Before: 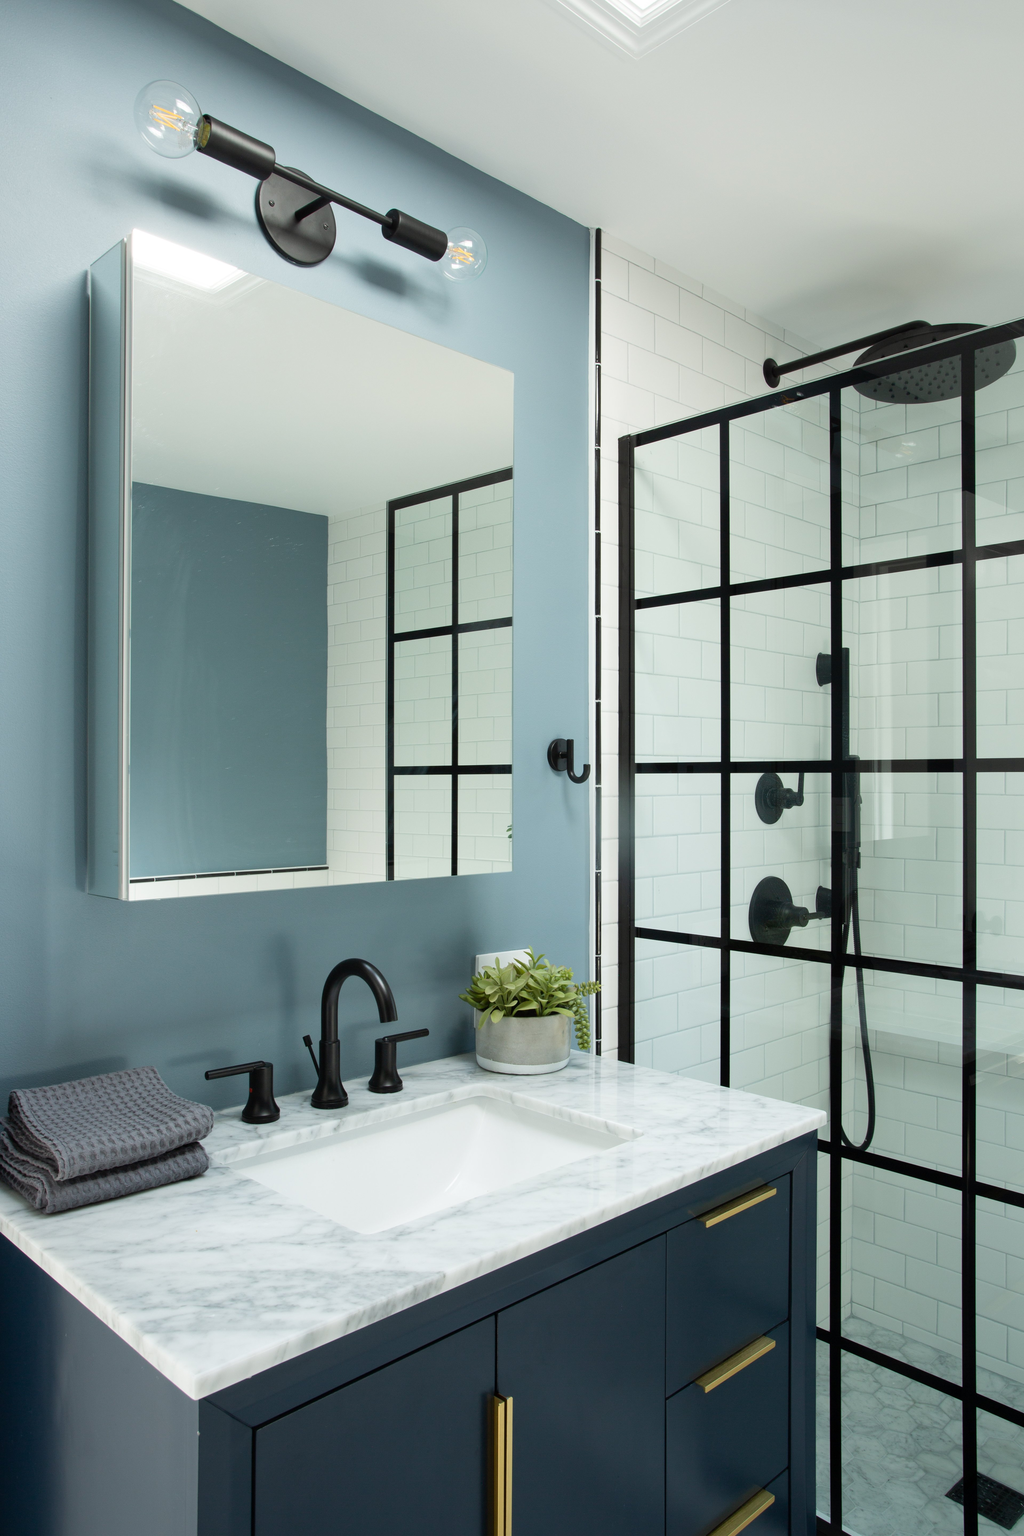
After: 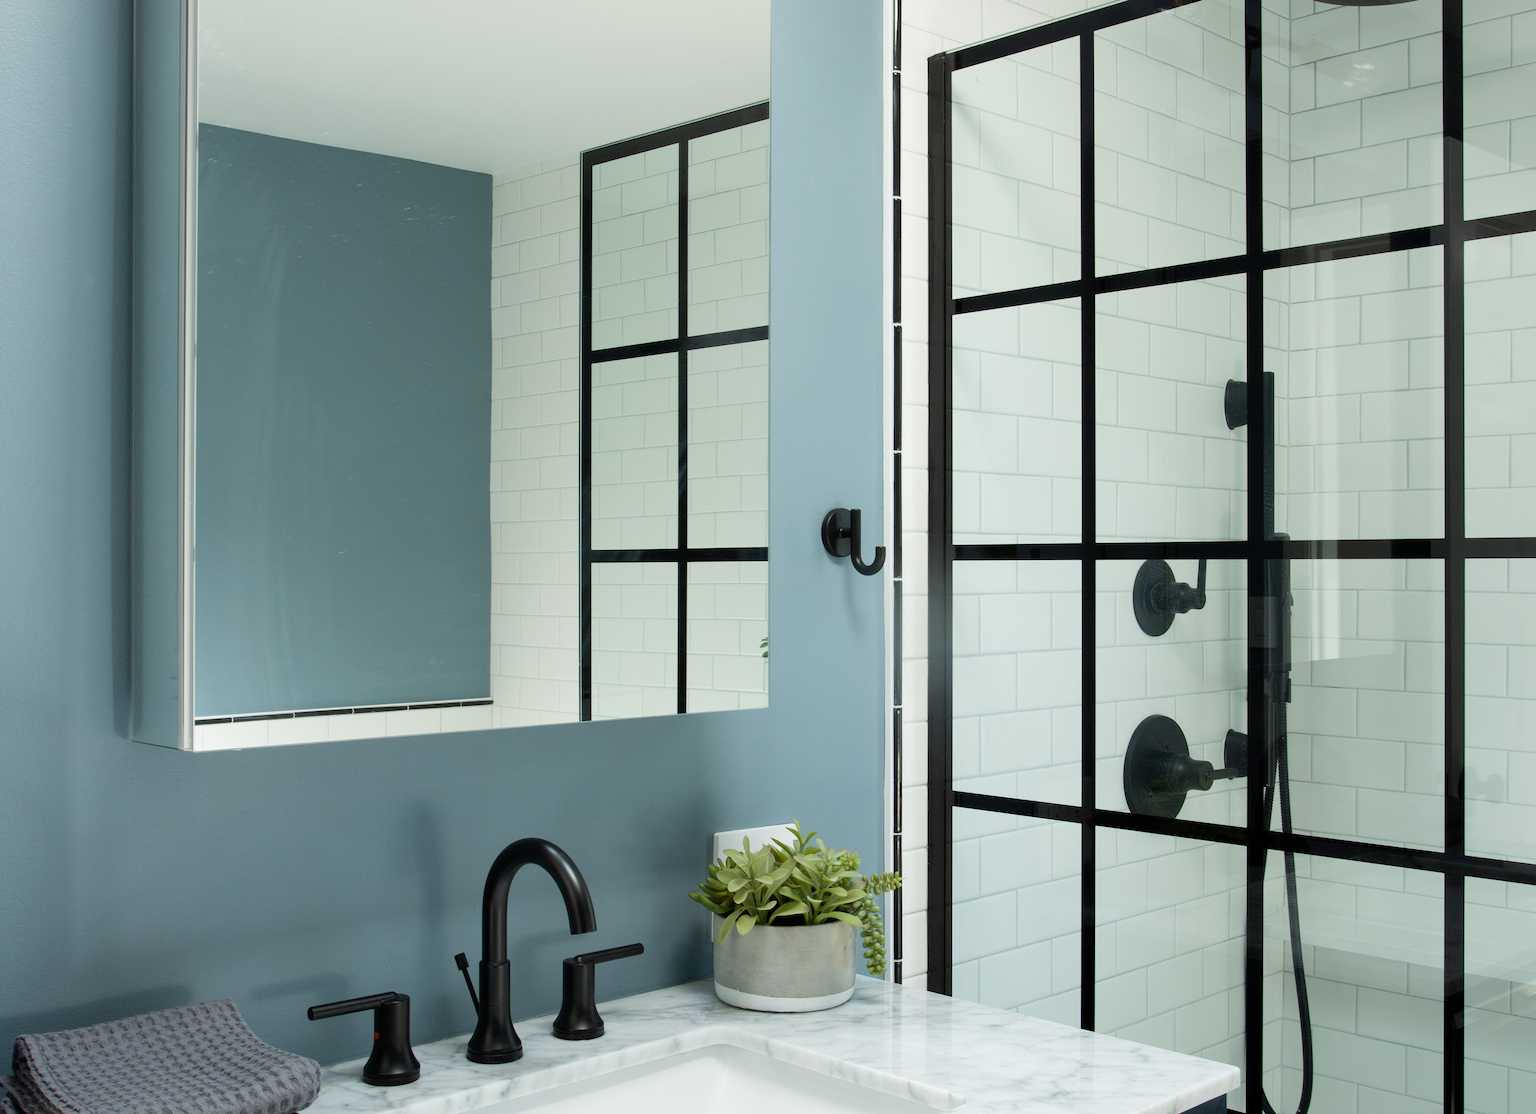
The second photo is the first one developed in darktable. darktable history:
crop and rotate: top 26.056%, bottom 25.543%
exposure: black level correction 0.002, compensate highlight preservation false
